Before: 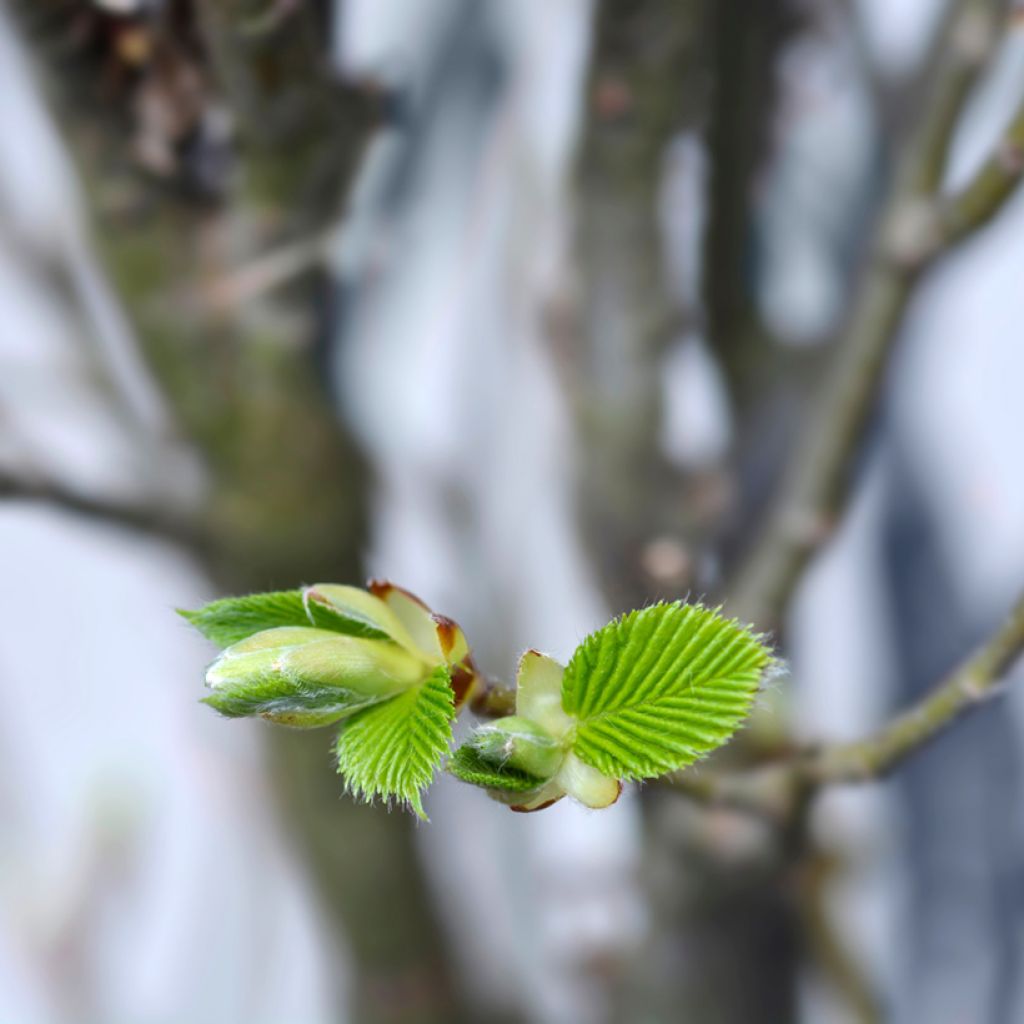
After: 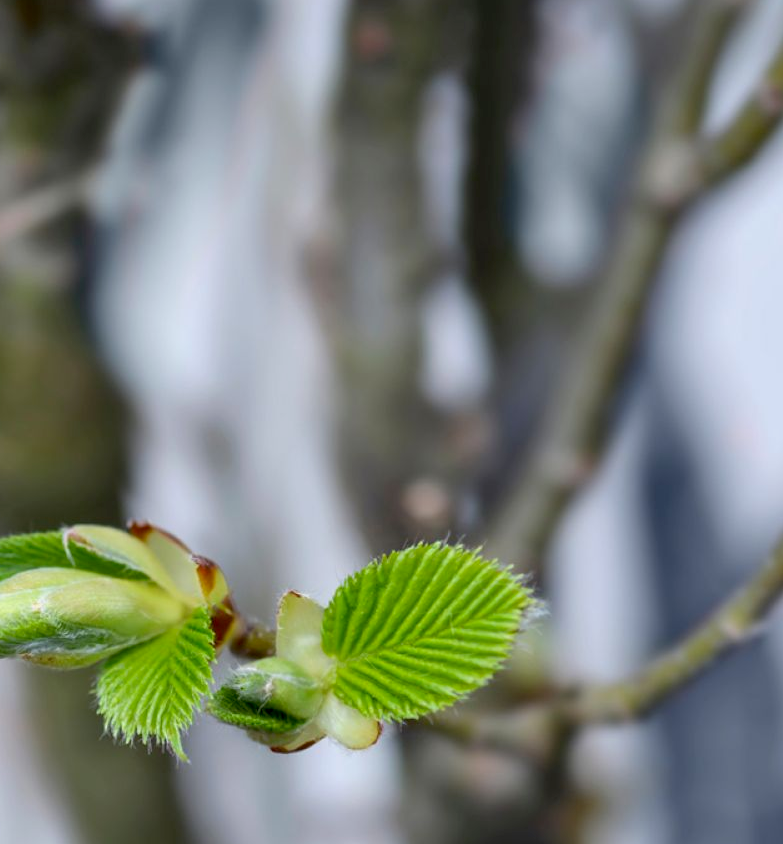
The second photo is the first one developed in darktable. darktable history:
crop: left 23.507%, top 5.843%, bottom 11.722%
exposure: black level correction 0.009, exposure -0.158 EV, compensate highlight preservation false
